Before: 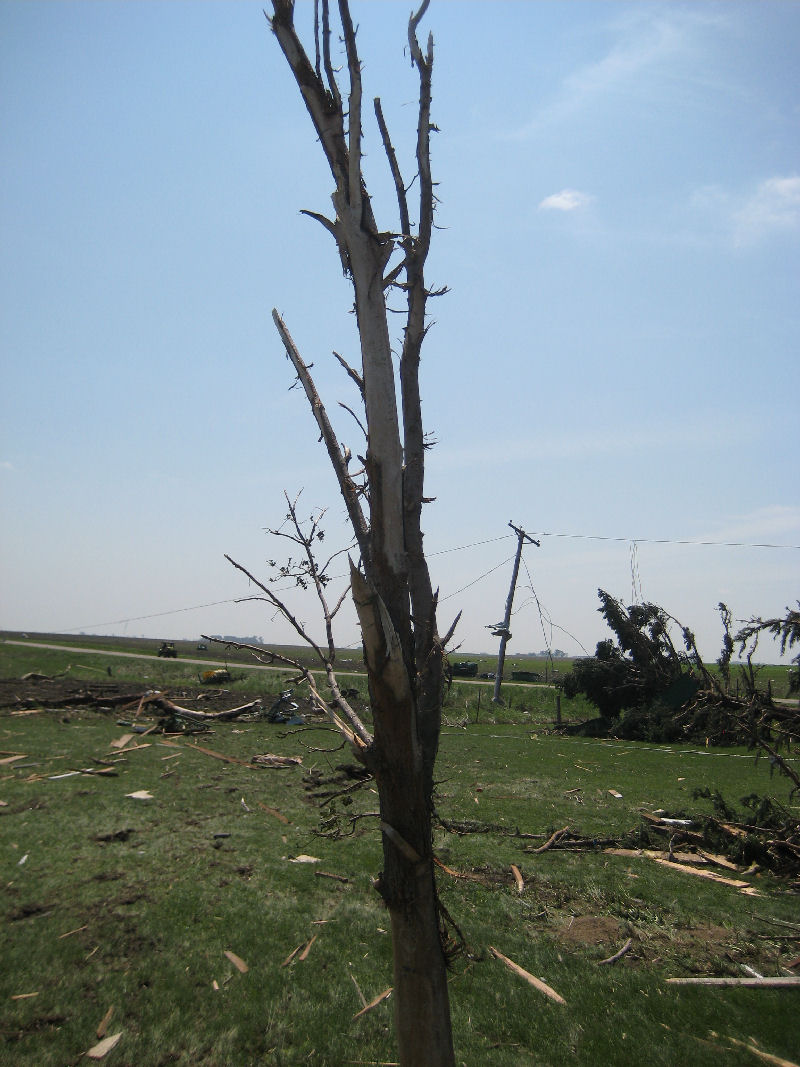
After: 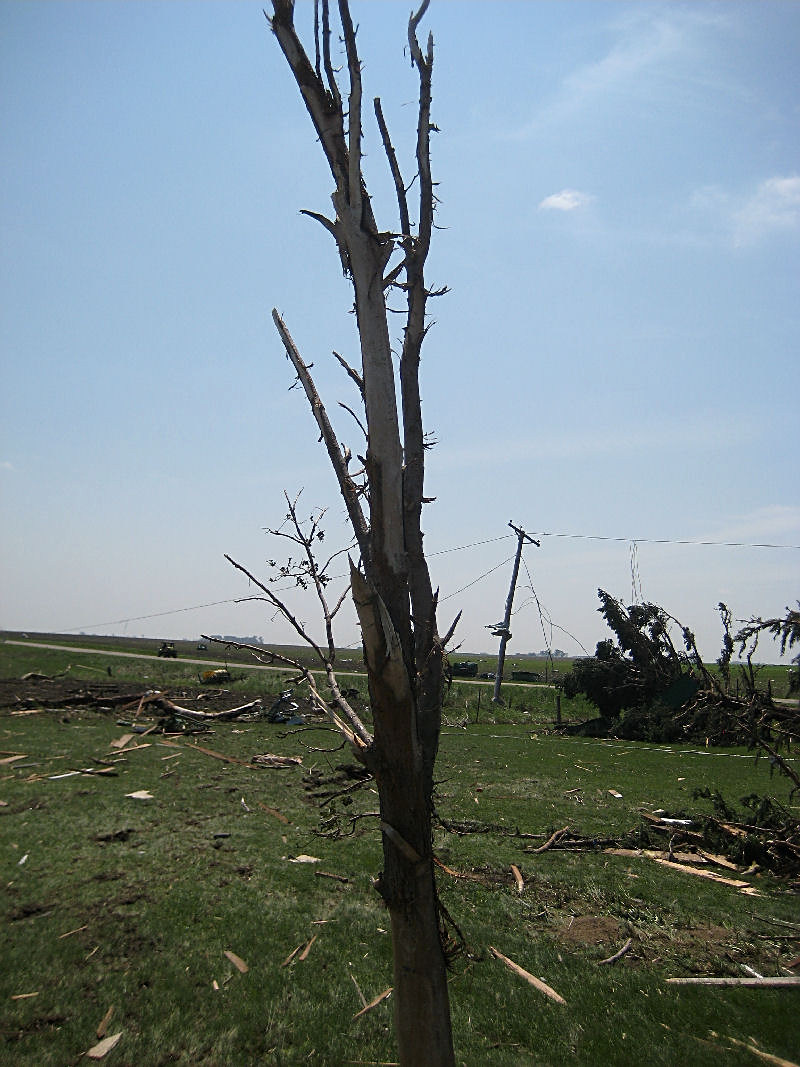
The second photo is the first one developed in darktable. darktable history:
contrast brightness saturation: contrast 0.03, brightness -0.04
sharpen: on, module defaults
